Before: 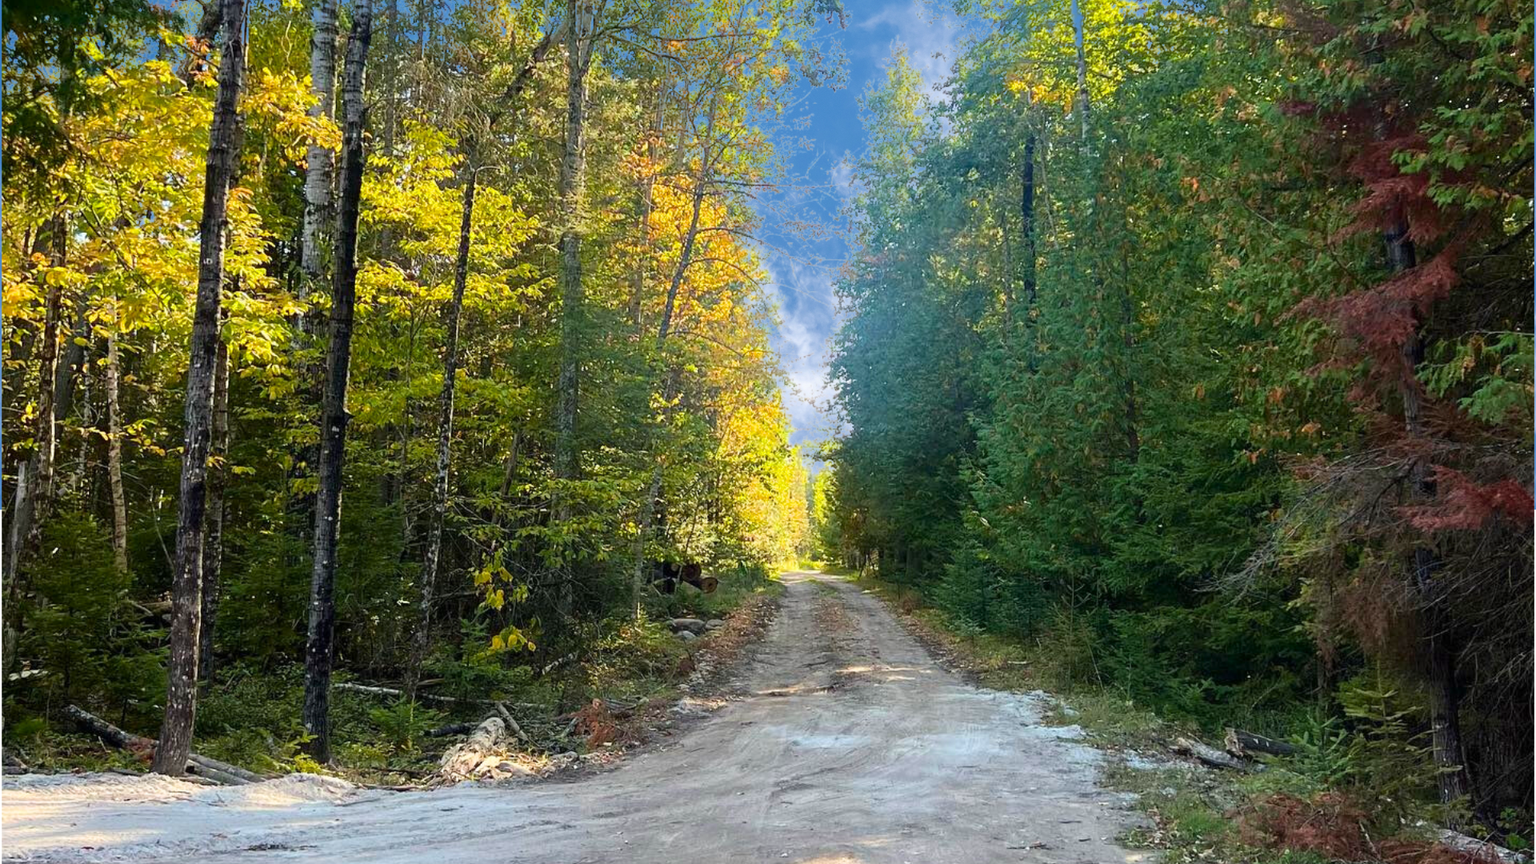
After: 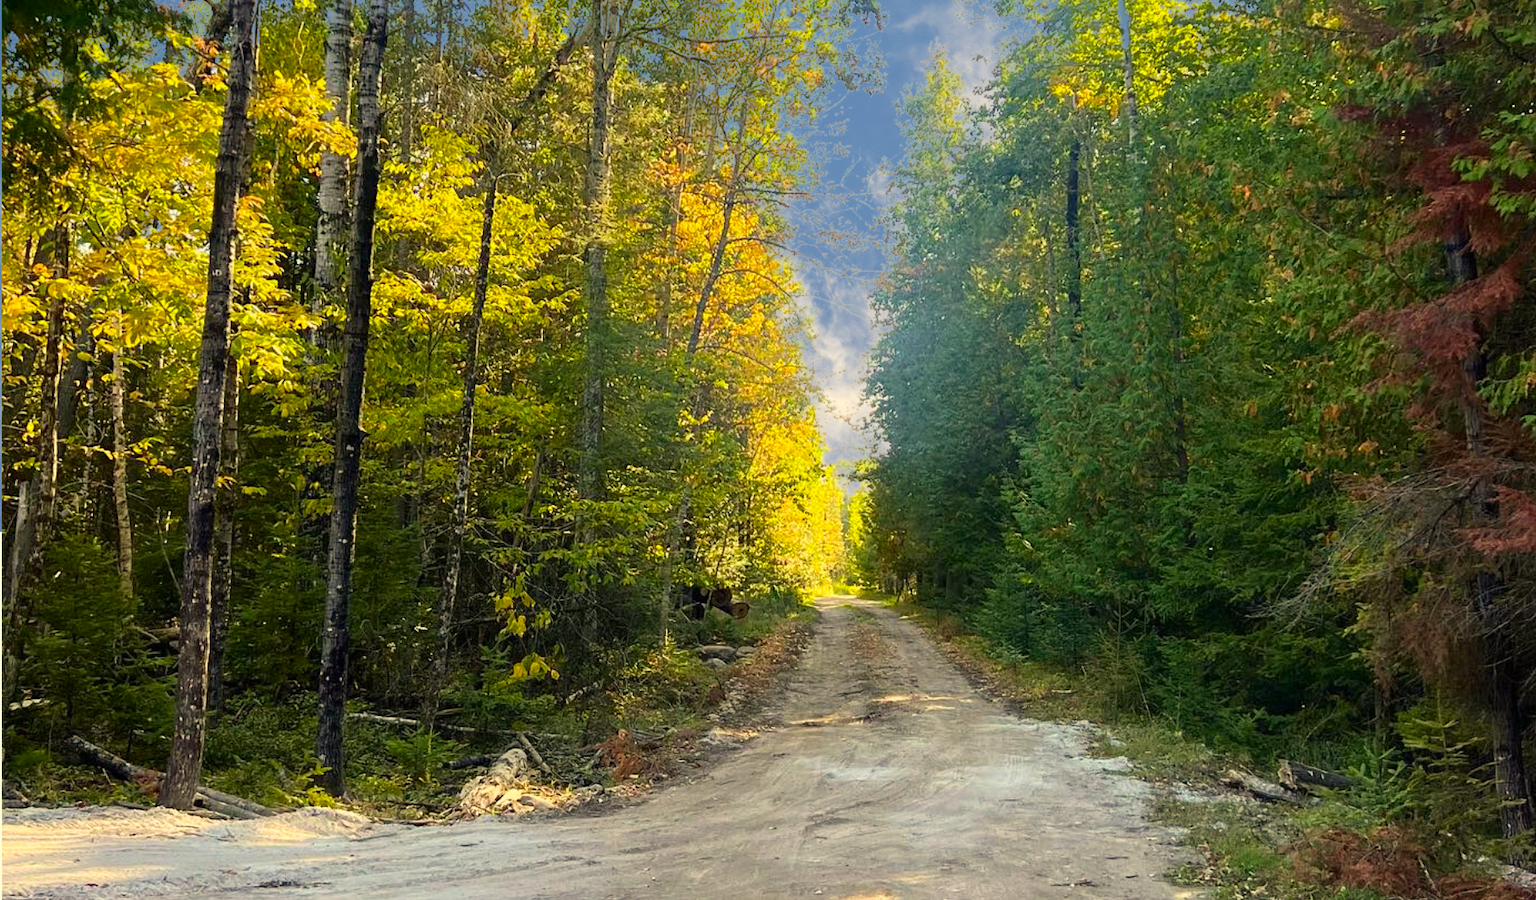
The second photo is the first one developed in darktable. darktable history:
color correction: highlights a* 2.72, highlights b* 22.8
crop: right 4.126%, bottom 0.031%
